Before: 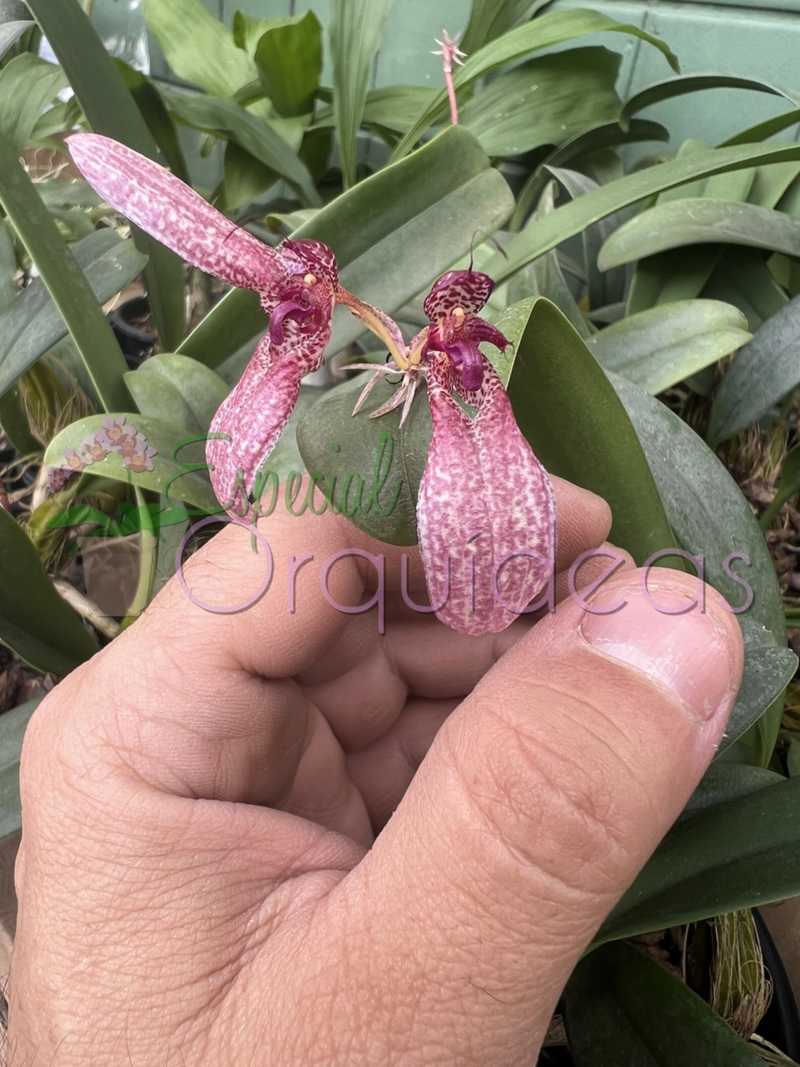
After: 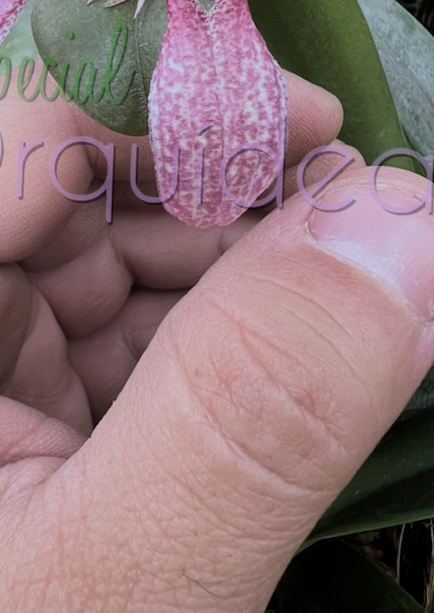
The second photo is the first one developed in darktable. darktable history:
rotate and perspective: rotation 2.17°, automatic cropping off
white balance: red 0.924, blue 1.095
crop: left 34.479%, top 38.822%, right 13.718%, bottom 5.172%
filmic rgb: black relative exposure -7.65 EV, white relative exposure 4.56 EV, hardness 3.61, color science v6 (2022)
